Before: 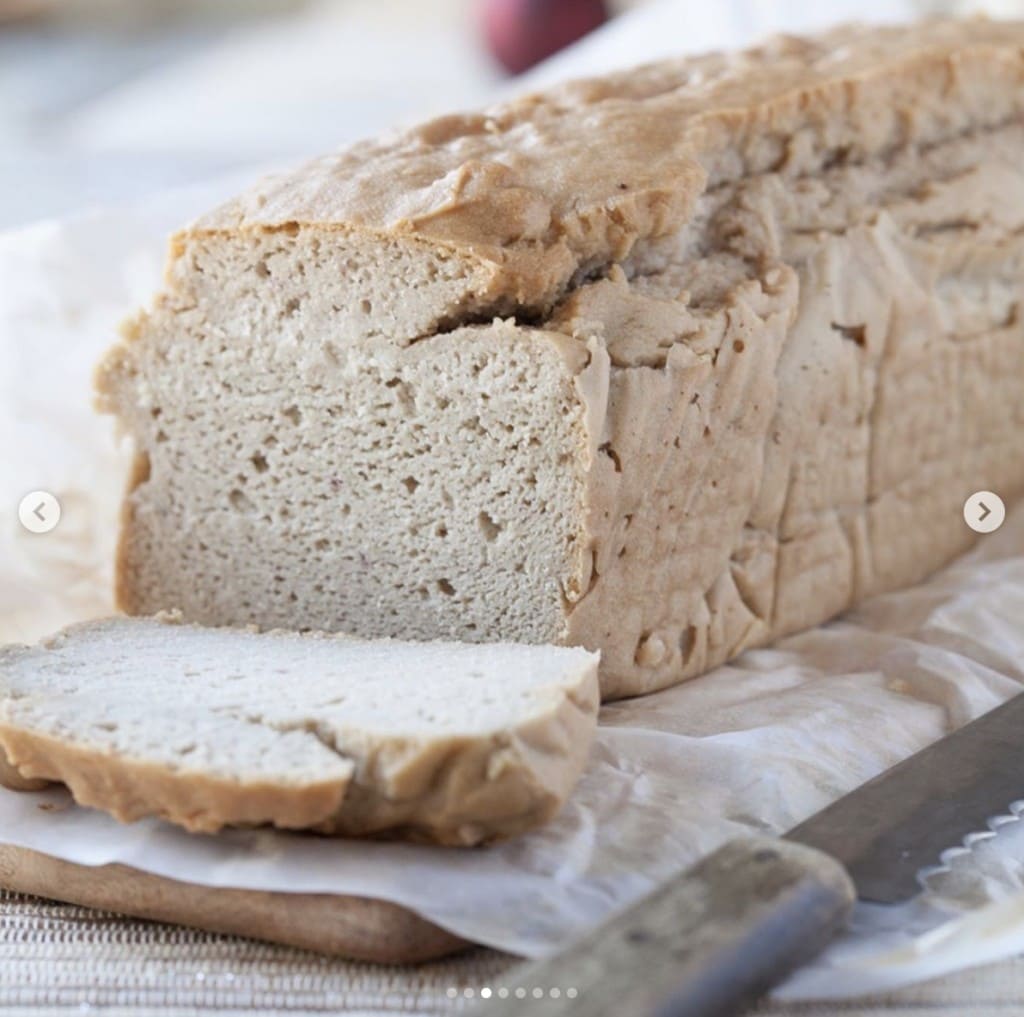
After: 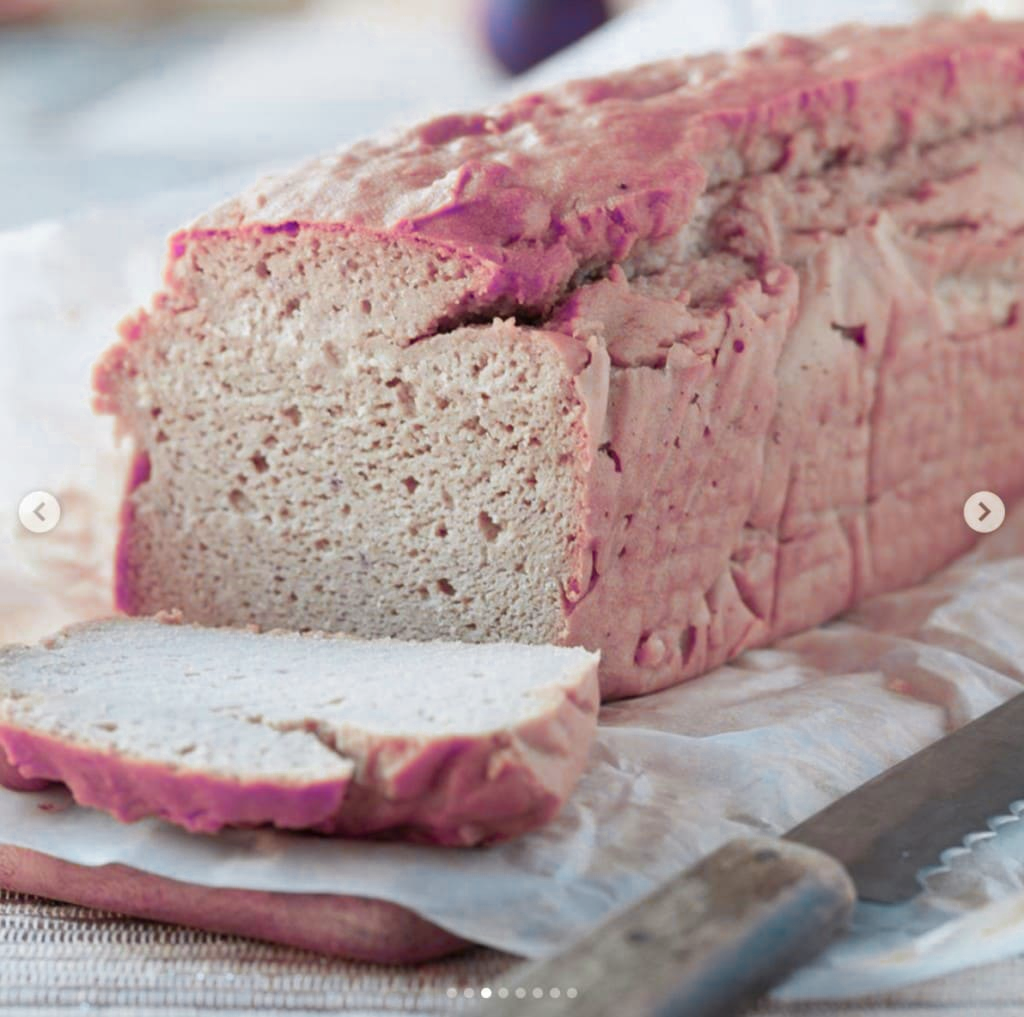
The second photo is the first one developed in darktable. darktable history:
contrast brightness saturation: contrast 0.04, saturation 0.16
color zones: curves: ch0 [(0.826, 0.353)]; ch1 [(0.242, 0.647) (0.889, 0.342)]; ch2 [(0.246, 0.089) (0.969, 0.068)]
